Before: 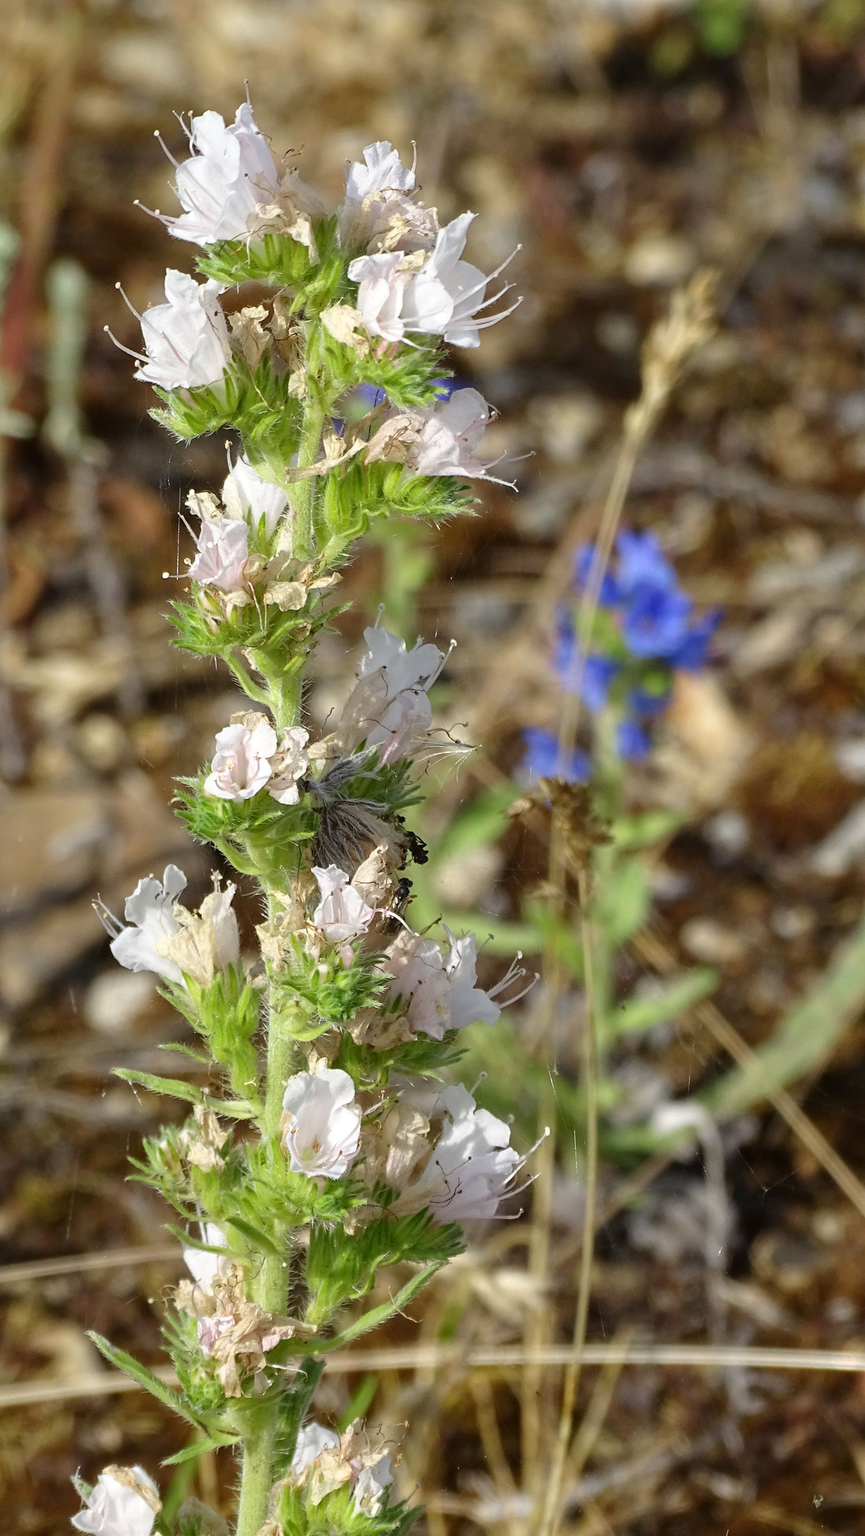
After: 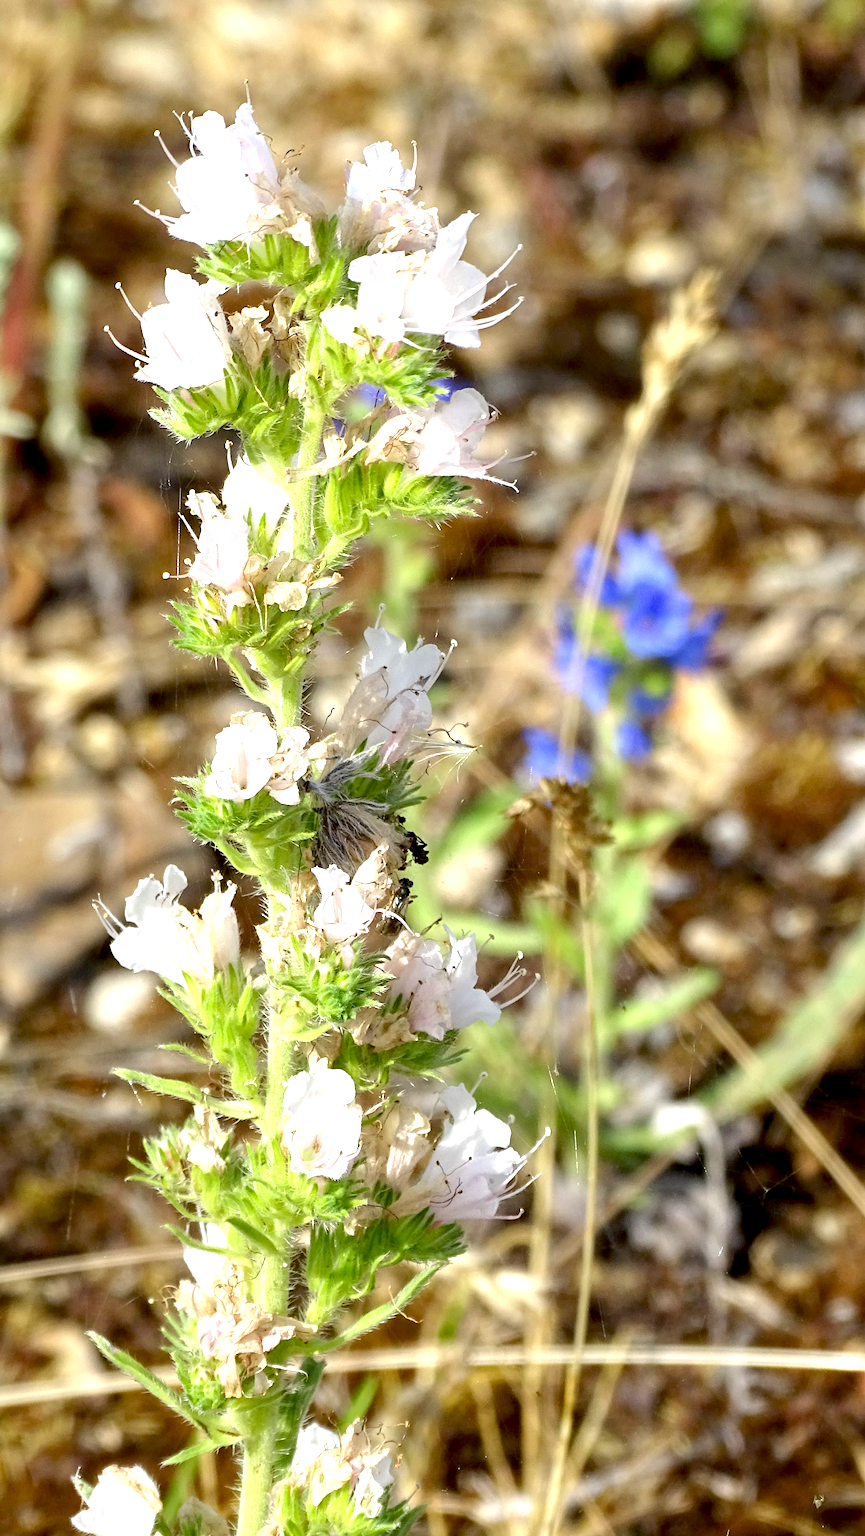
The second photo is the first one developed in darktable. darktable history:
exposure: black level correction 0.008, exposure 0.978 EV, compensate highlight preservation false
